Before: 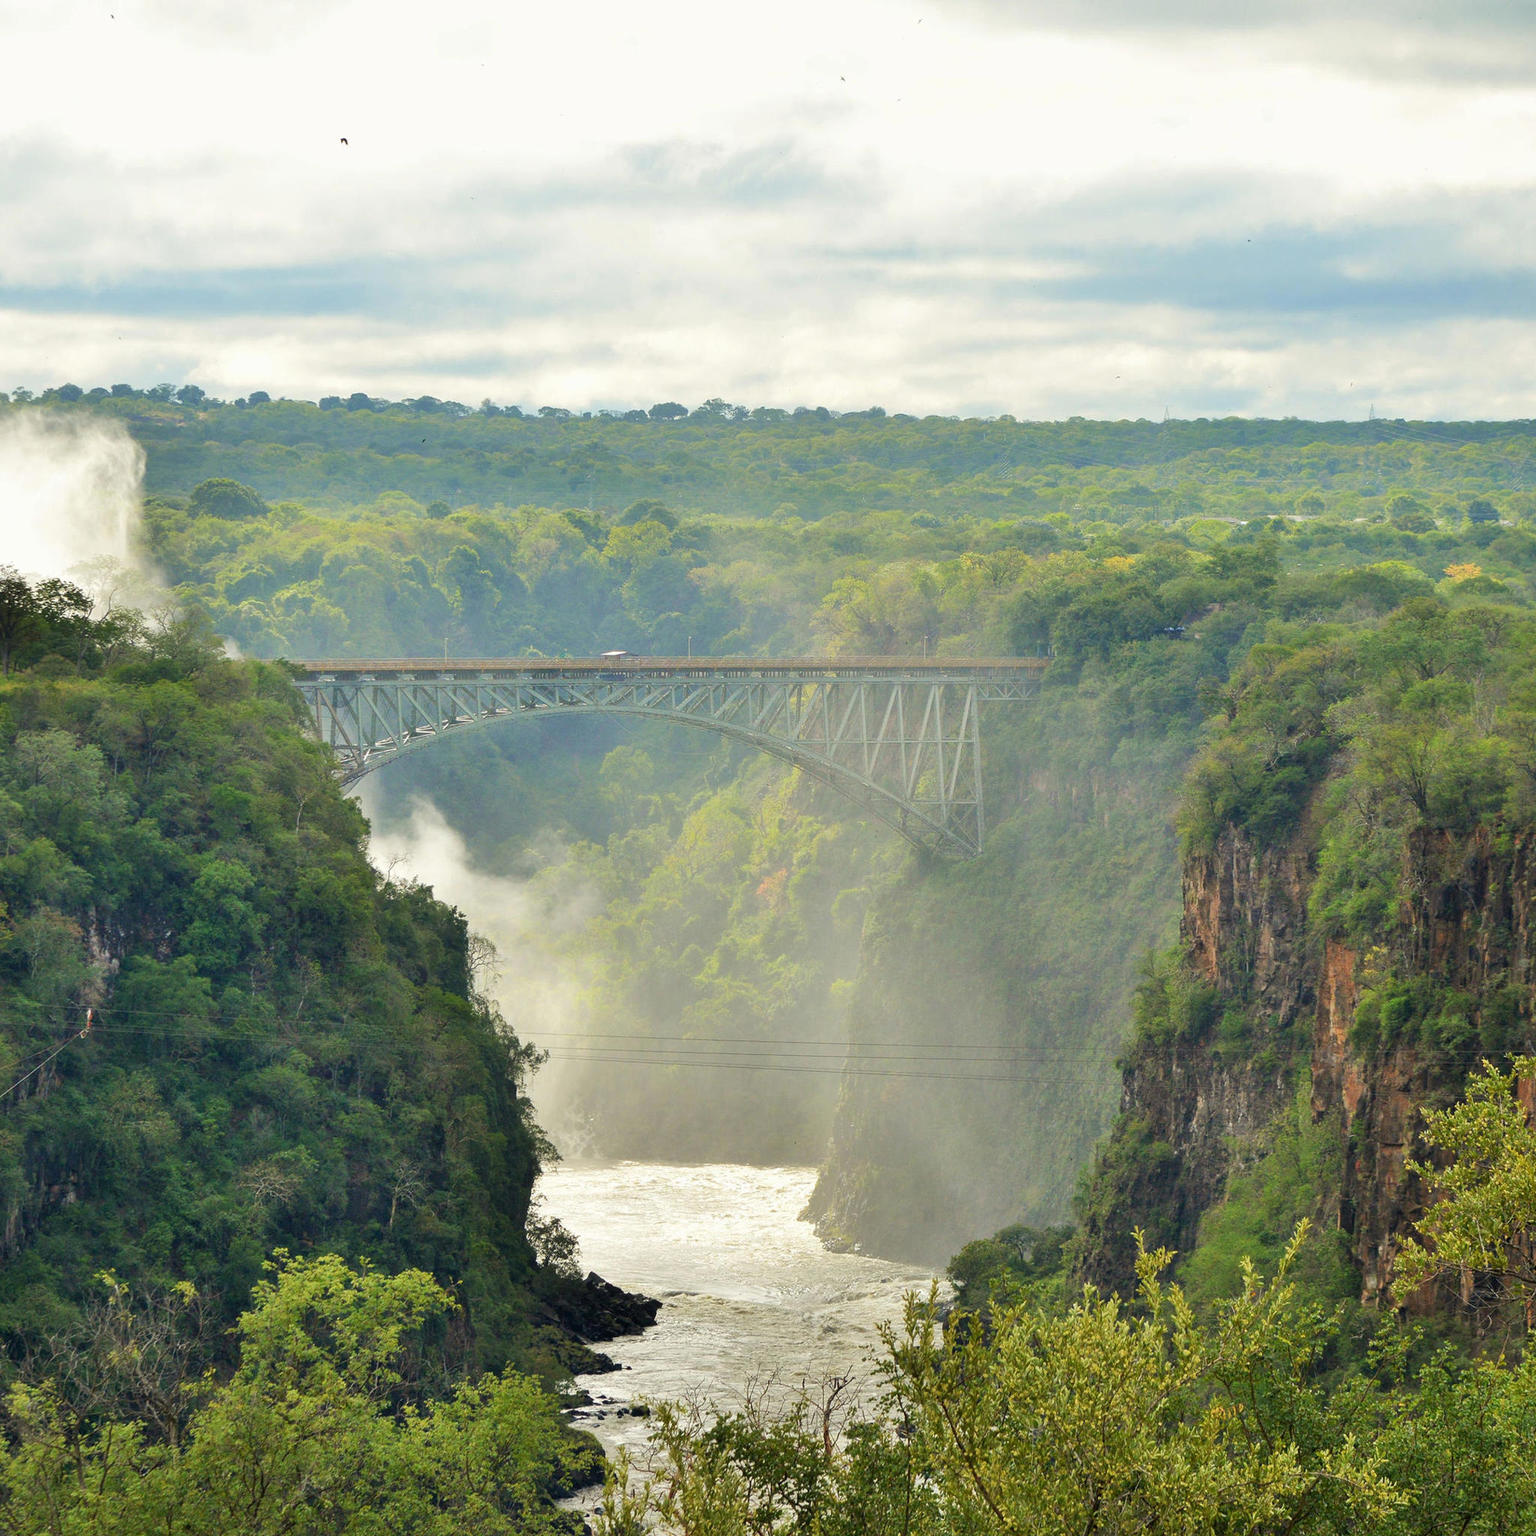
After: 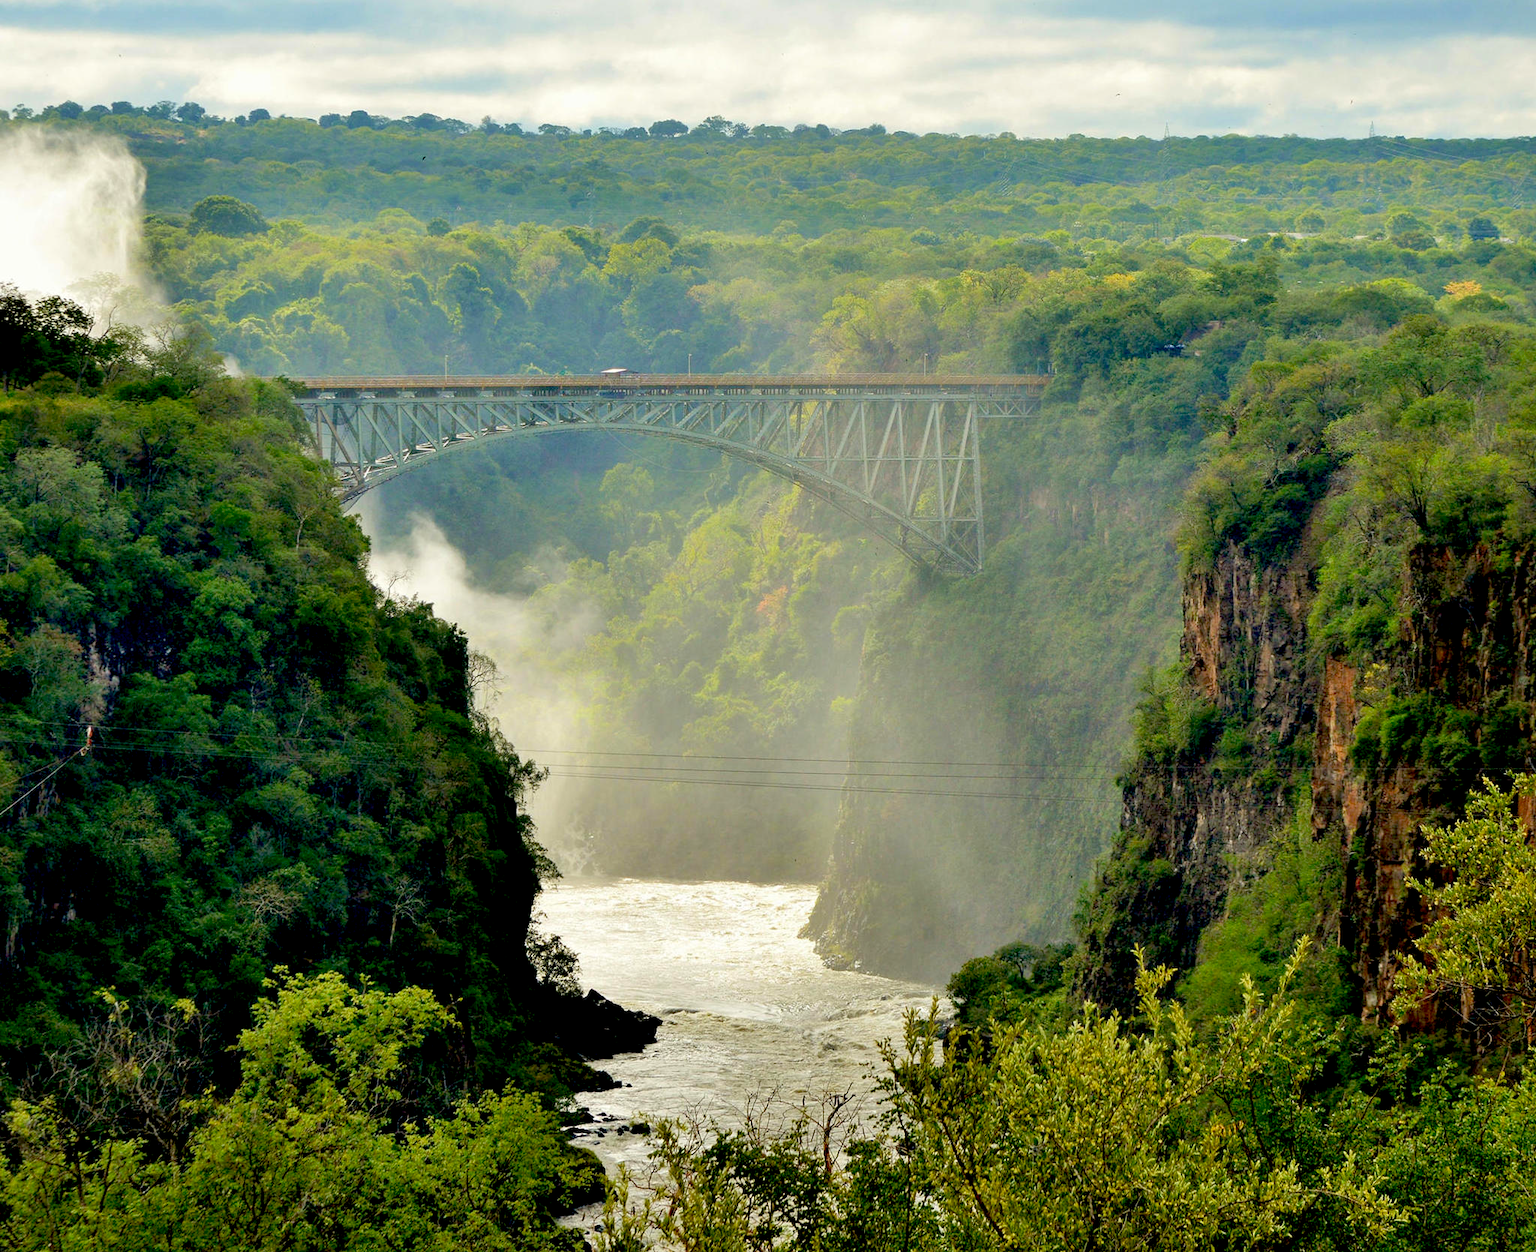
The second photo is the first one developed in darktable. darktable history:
crop and rotate: top 18.443%
exposure: black level correction 0.048, exposure 0.013 EV, compensate highlight preservation false
velvia: strength 10.39%
